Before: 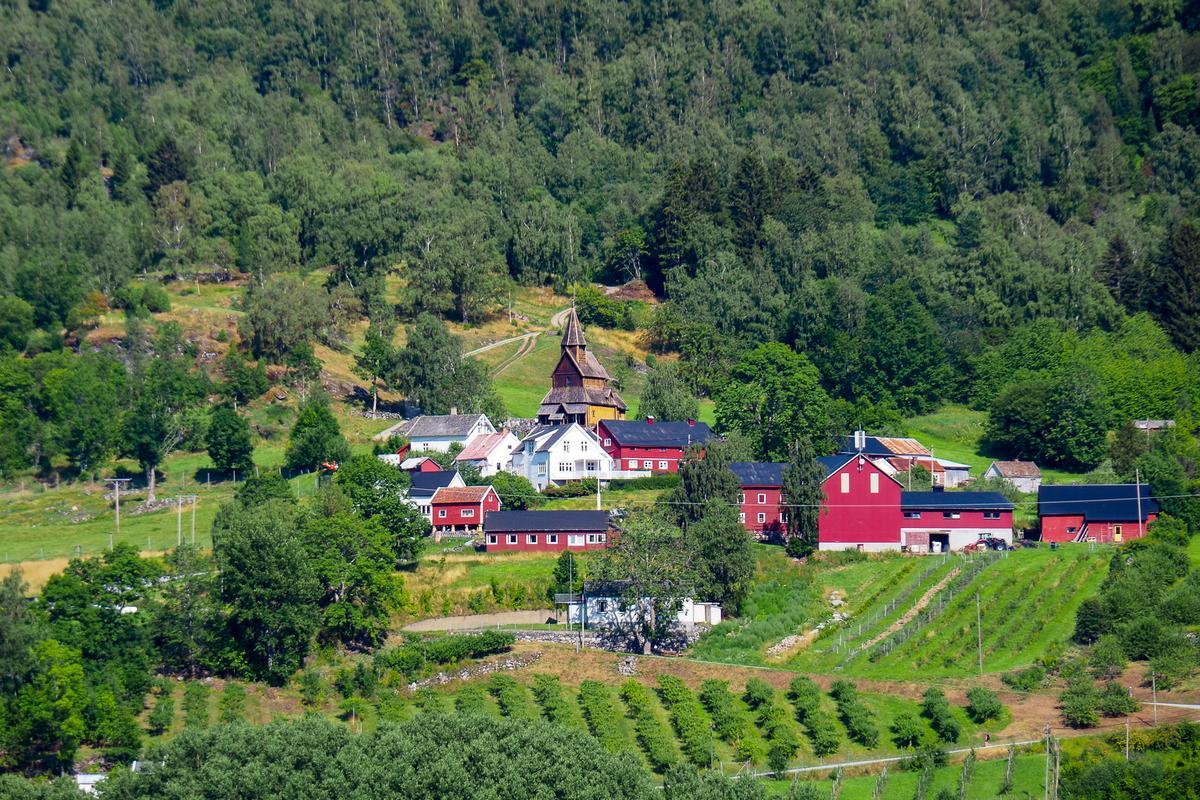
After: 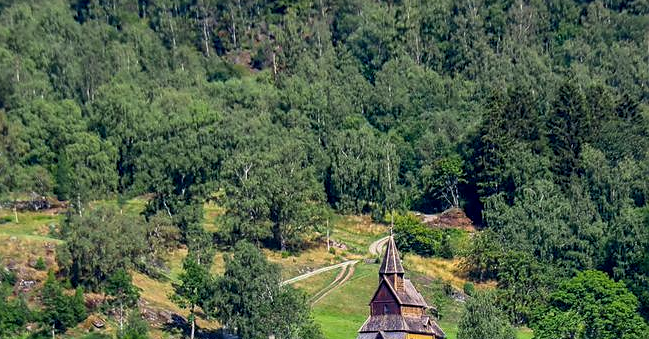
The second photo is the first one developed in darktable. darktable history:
sharpen: radius 1.841, amount 0.4, threshold 1.598
local contrast: on, module defaults
crop: left 15.173%, top 9.039%, right 30.684%, bottom 48.521%
